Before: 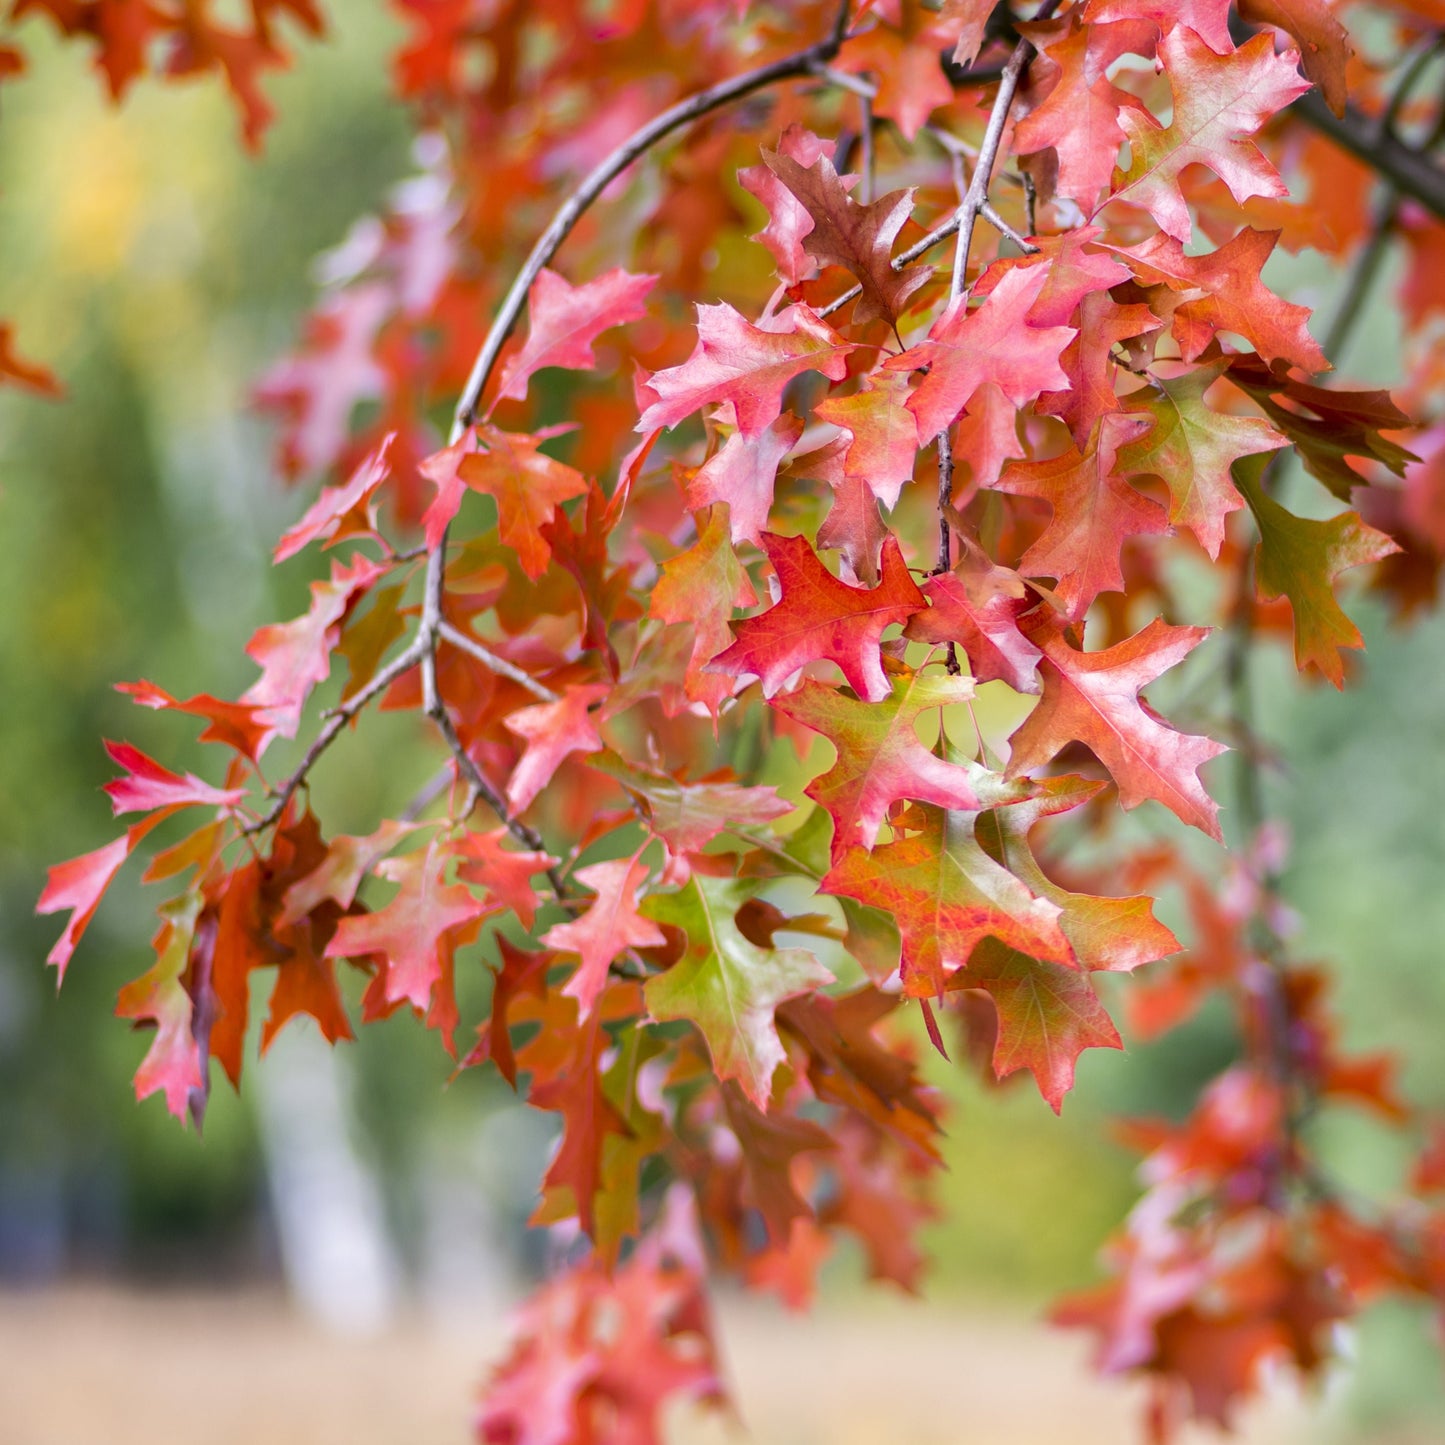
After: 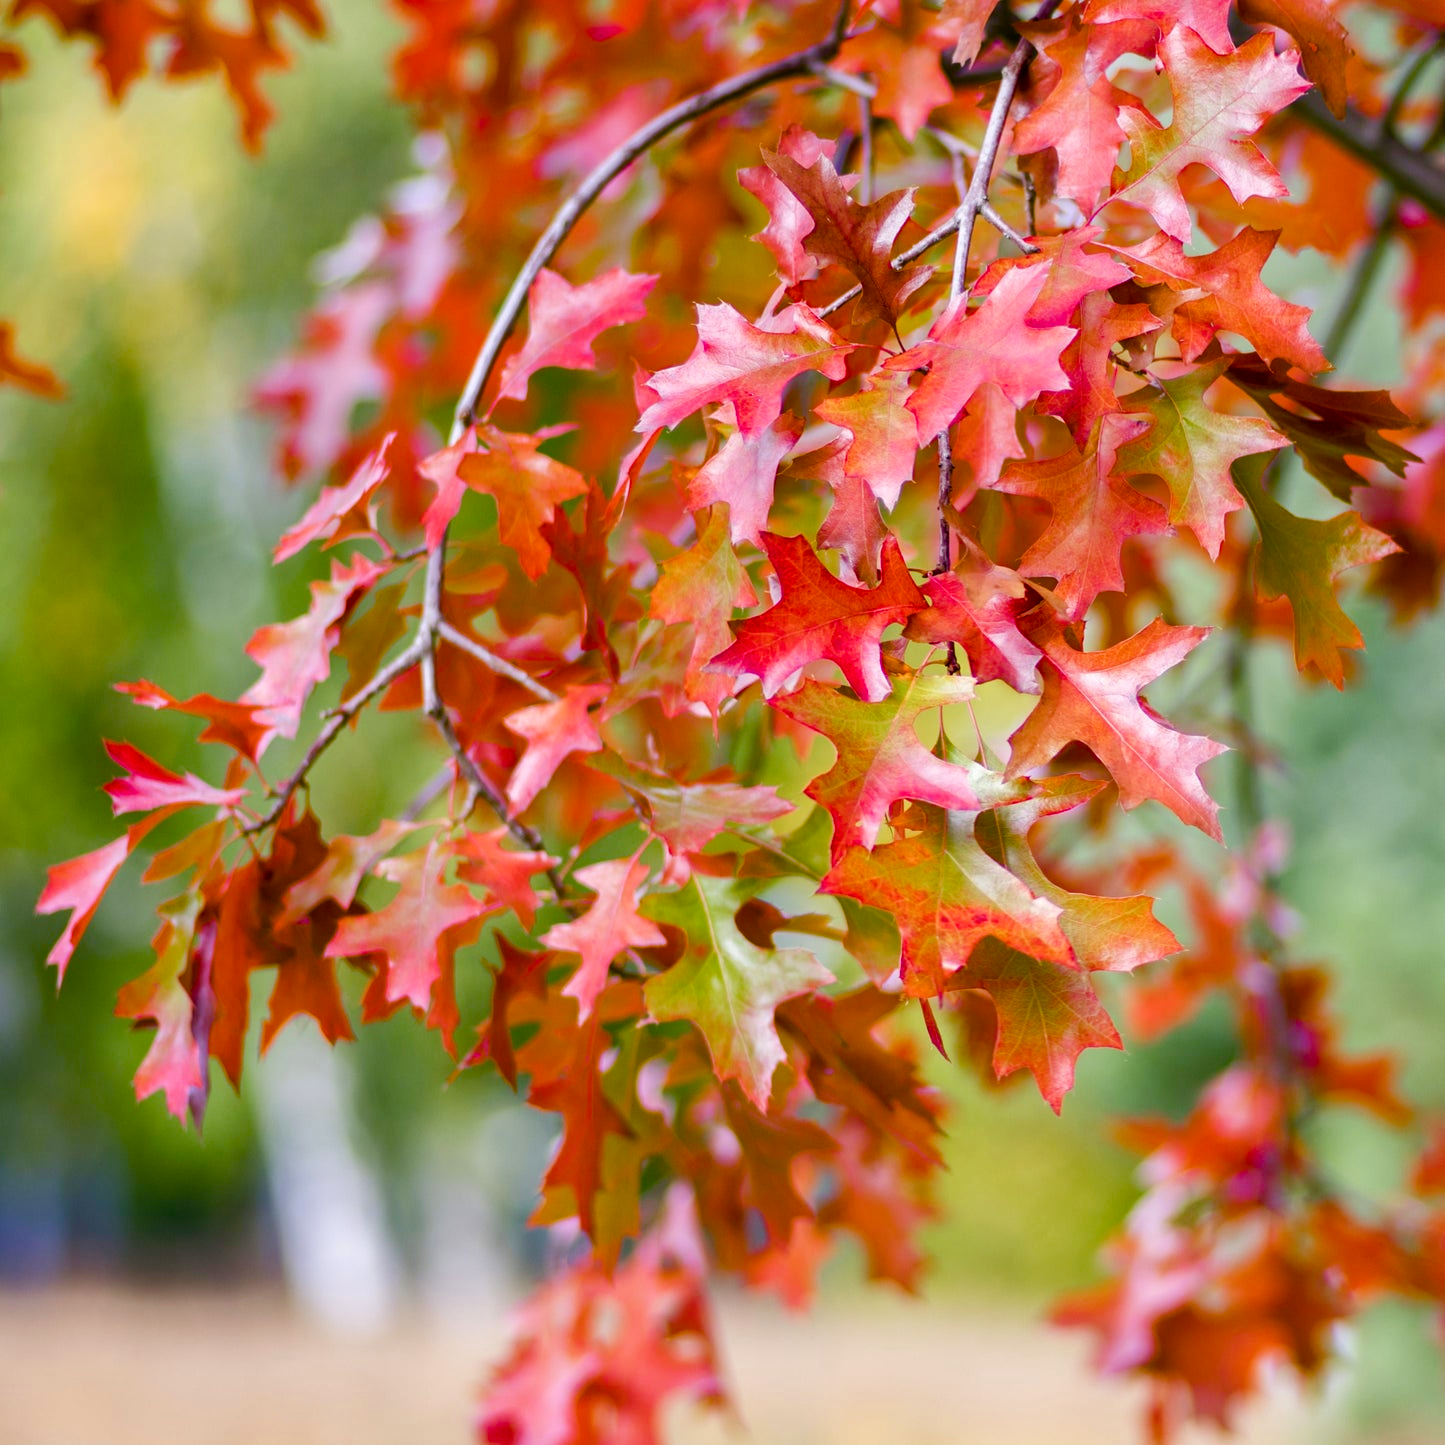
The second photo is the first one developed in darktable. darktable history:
color balance rgb: perceptual saturation grading › global saturation 20%, perceptual saturation grading › highlights -50.001%, perceptual saturation grading › shadows 31.111%, global vibrance 50.072%
